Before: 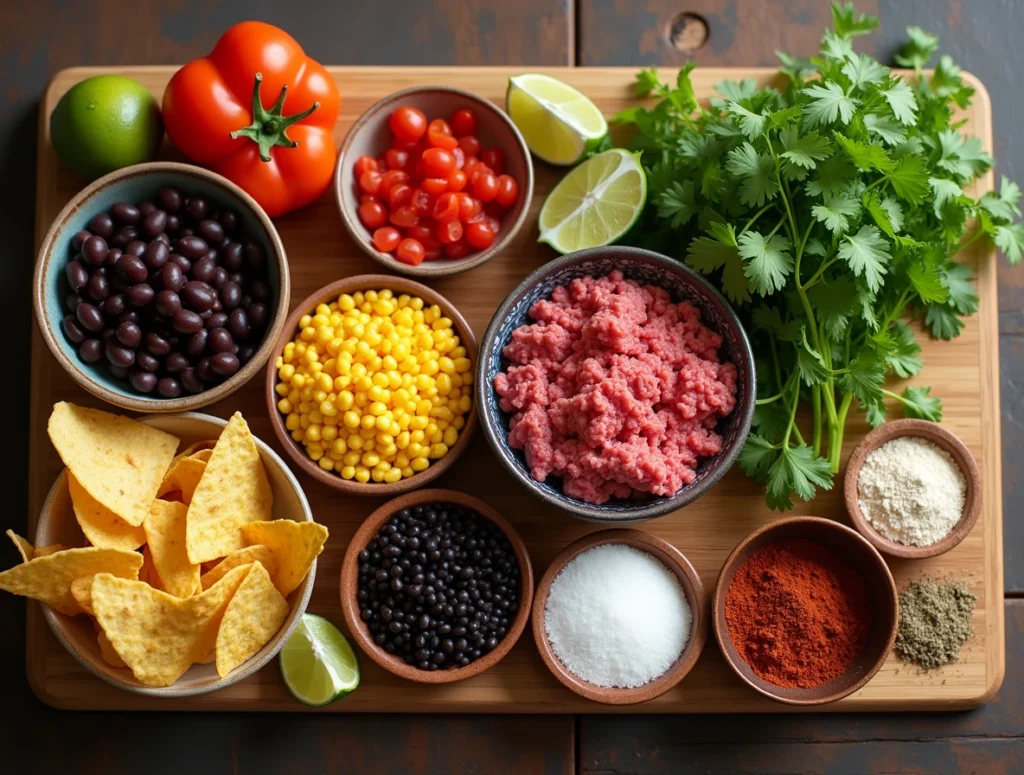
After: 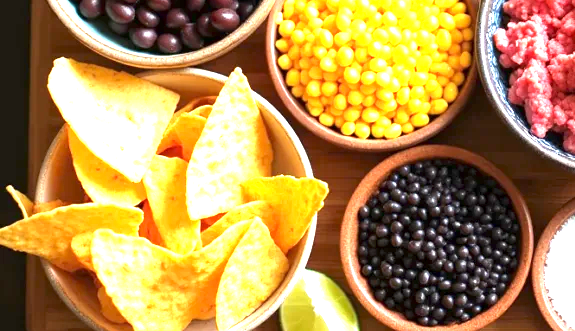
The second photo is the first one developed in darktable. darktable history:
exposure: exposure 1.997 EV, compensate highlight preservation false
crop: top 44.473%, right 43.76%, bottom 12.782%
